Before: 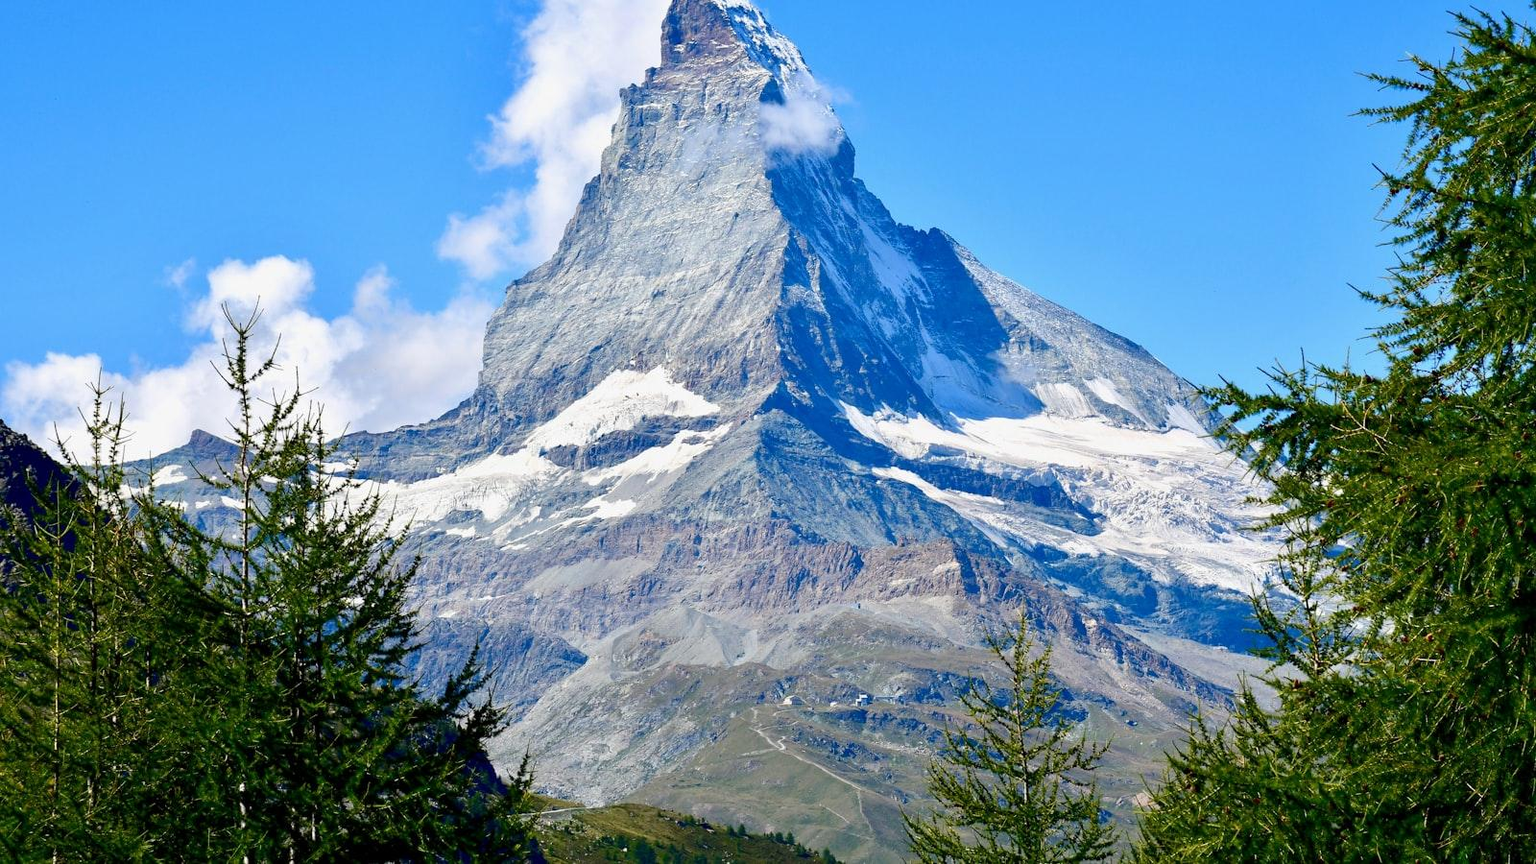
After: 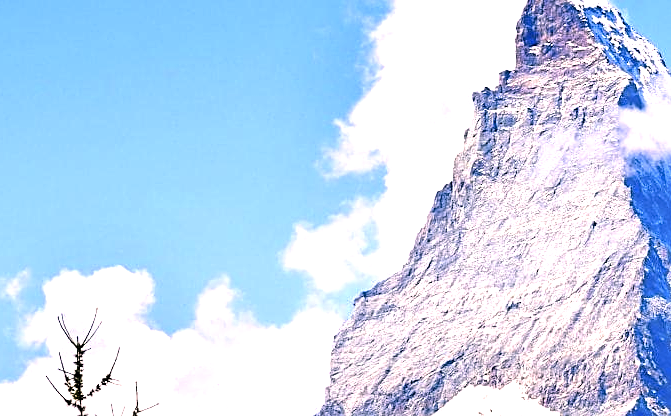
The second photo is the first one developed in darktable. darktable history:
sharpen: on, module defaults
crop and rotate: left 10.817%, top 0.062%, right 47.194%, bottom 53.626%
tone equalizer: -8 EV -1.08 EV, -7 EV -1.01 EV, -6 EV -0.867 EV, -5 EV -0.578 EV, -3 EV 0.578 EV, -2 EV 0.867 EV, -1 EV 1.01 EV, +0 EV 1.08 EV, edges refinement/feathering 500, mask exposure compensation -1.57 EV, preserve details no
vibrance: vibrance 100%
color zones: curves: ch0 [(0, 0.613) (0.01, 0.613) (0.245, 0.448) (0.498, 0.529) (0.642, 0.665) (0.879, 0.777) (0.99, 0.613)]; ch1 [(0, 0) (0.143, 0) (0.286, 0) (0.429, 0) (0.571, 0) (0.714, 0) (0.857, 0)], mix -93.41%
color correction: highlights a* 14.52, highlights b* 4.84
color balance rgb: linear chroma grading › shadows -3%, linear chroma grading › highlights -4%
